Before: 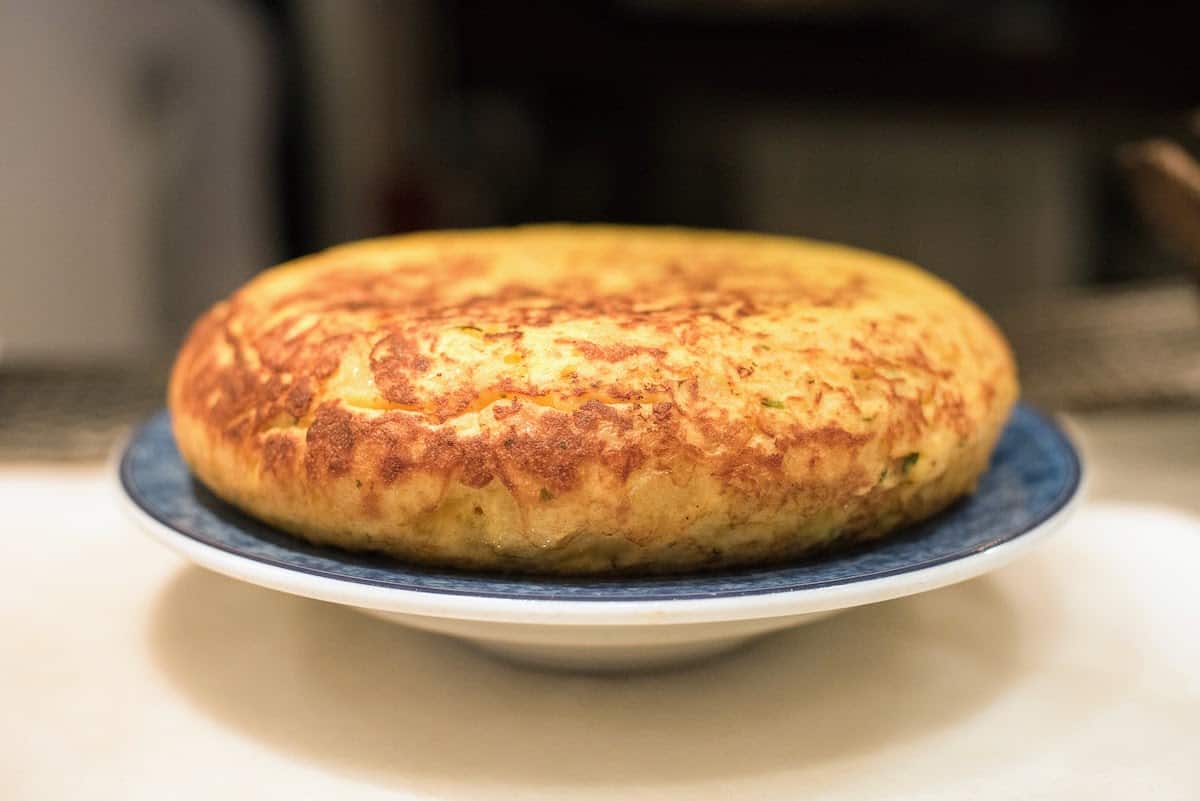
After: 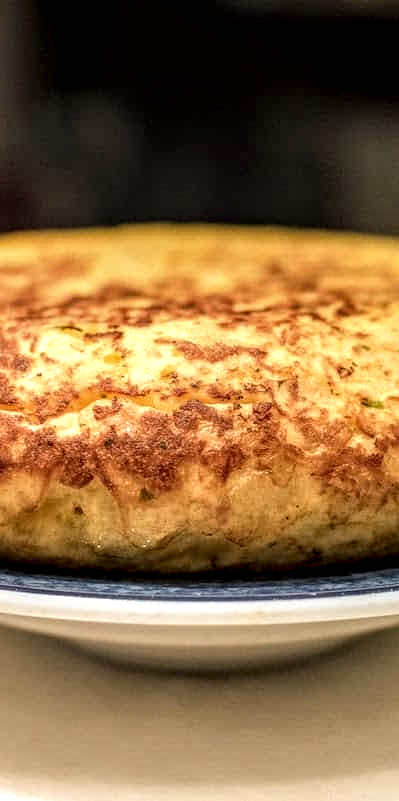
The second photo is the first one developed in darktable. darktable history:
color calibration: x 0.342, y 0.356, temperature 5122 K
crop: left 33.36%, right 33.36%
local contrast: highlights 0%, shadows 0%, detail 182%
